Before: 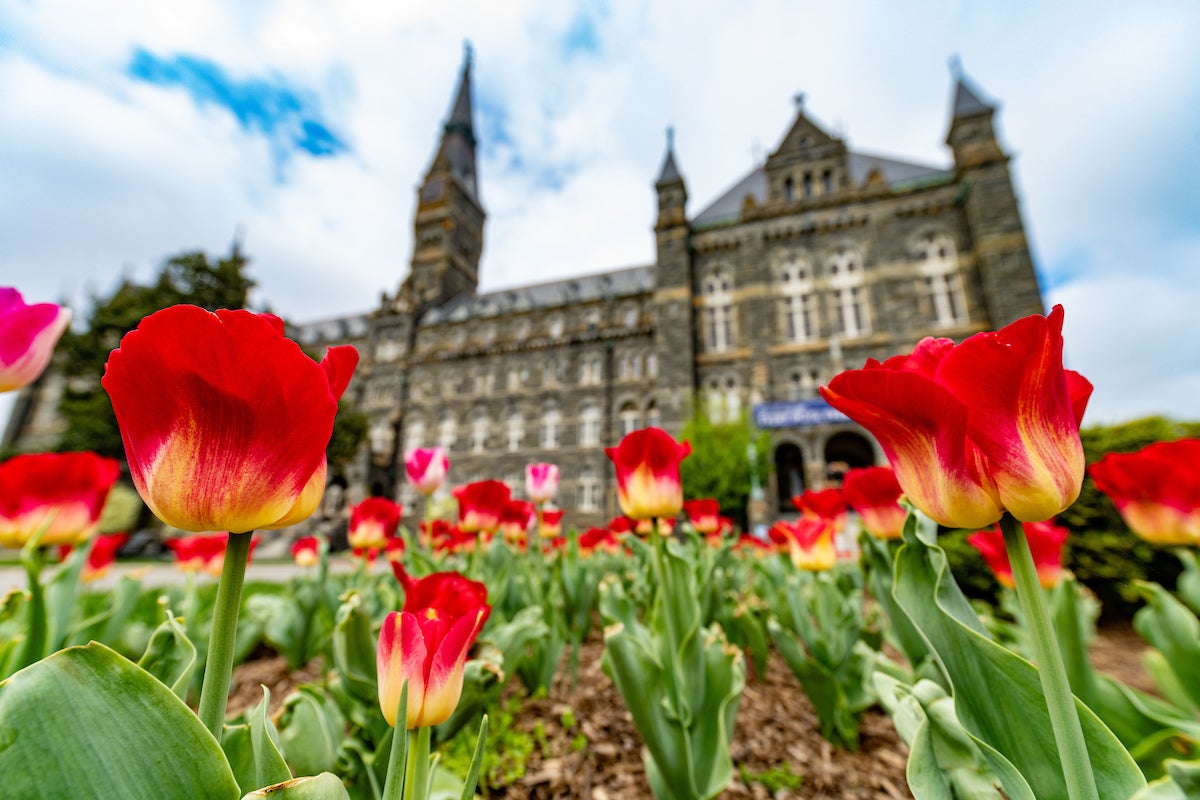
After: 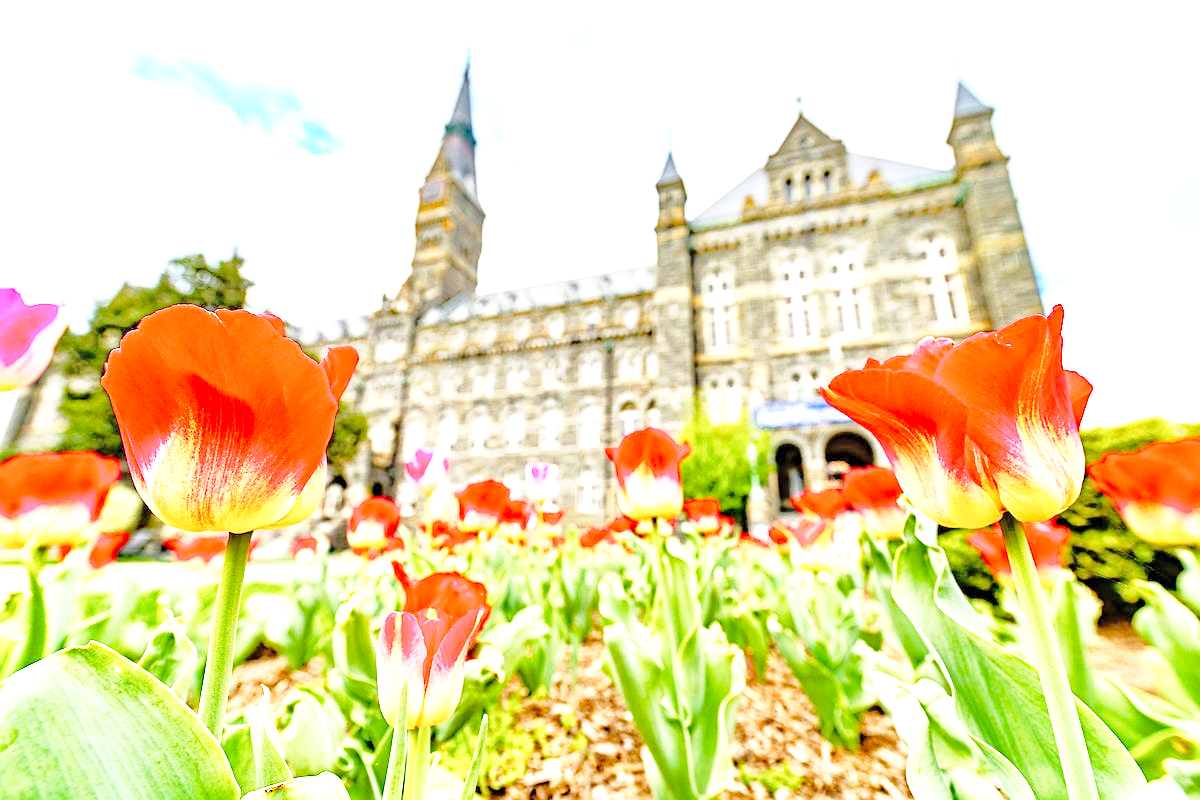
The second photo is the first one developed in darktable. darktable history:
base curve: curves: ch0 [(0, 0) (0.028, 0.03) (0.121, 0.232) (0.46, 0.748) (0.859, 0.968) (1, 1)], preserve colors none
sharpen: on, module defaults
tone equalizer: -7 EV 0.15 EV, -6 EV 0.6 EV, -5 EV 1.15 EV, -4 EV 1.33 EV, -3 EV 1.15 EV, -2 EV 0.6 EV, -1 EV 0.15 EV, mask exposure compensation -0.5 EV
exposure: black level correction 0, exposure 1.6 EV, compensate exposure bias true, compensate highlight preservation false
